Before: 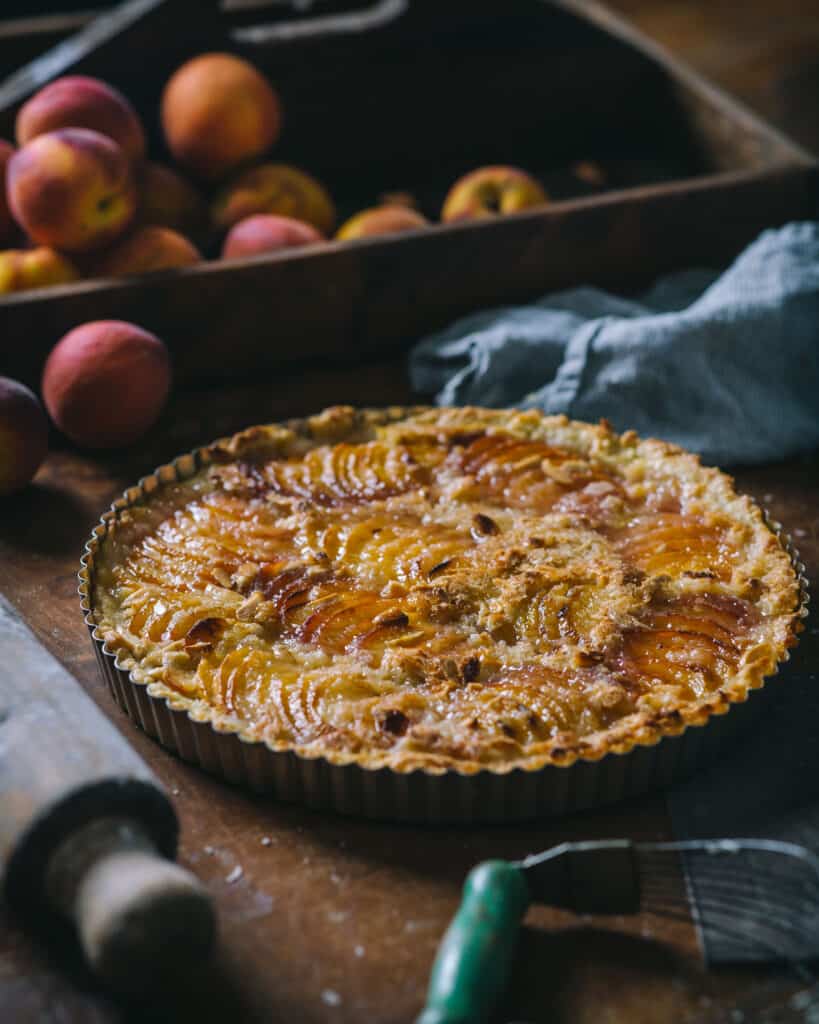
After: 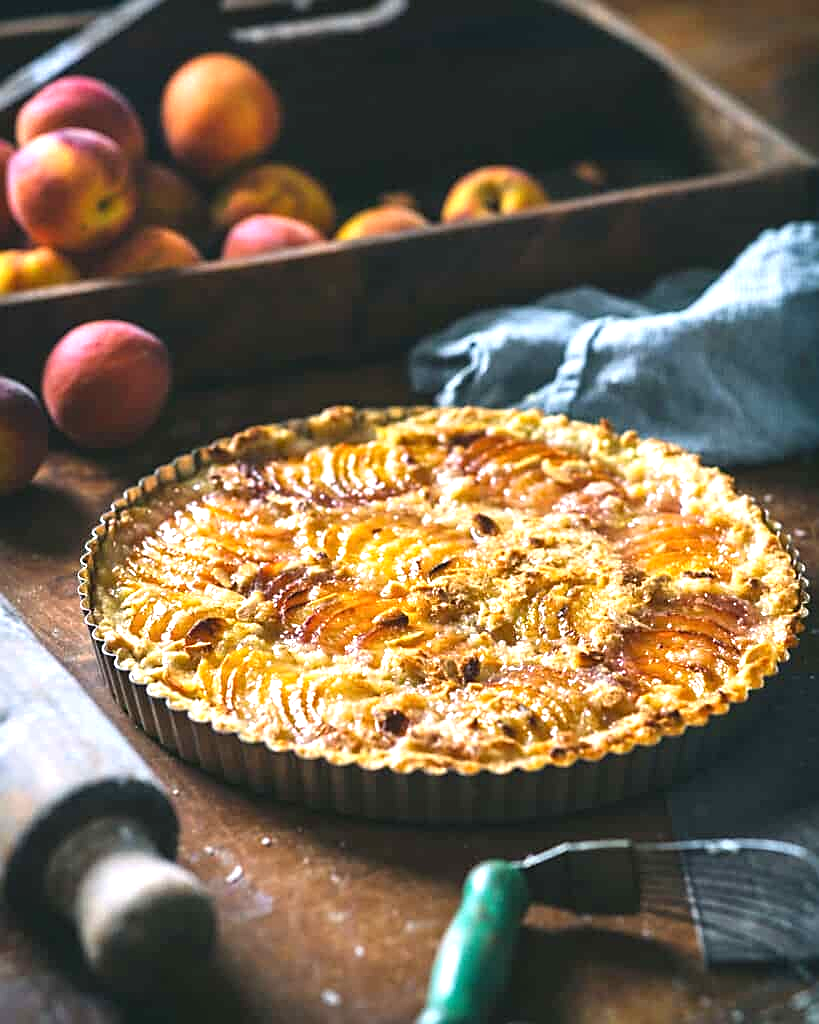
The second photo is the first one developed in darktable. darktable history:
exposure: black level correction 0, exposure 1.379 EV, compensate exposure bias true, compensate highlight preservation false
sharpen: amount 0.575
